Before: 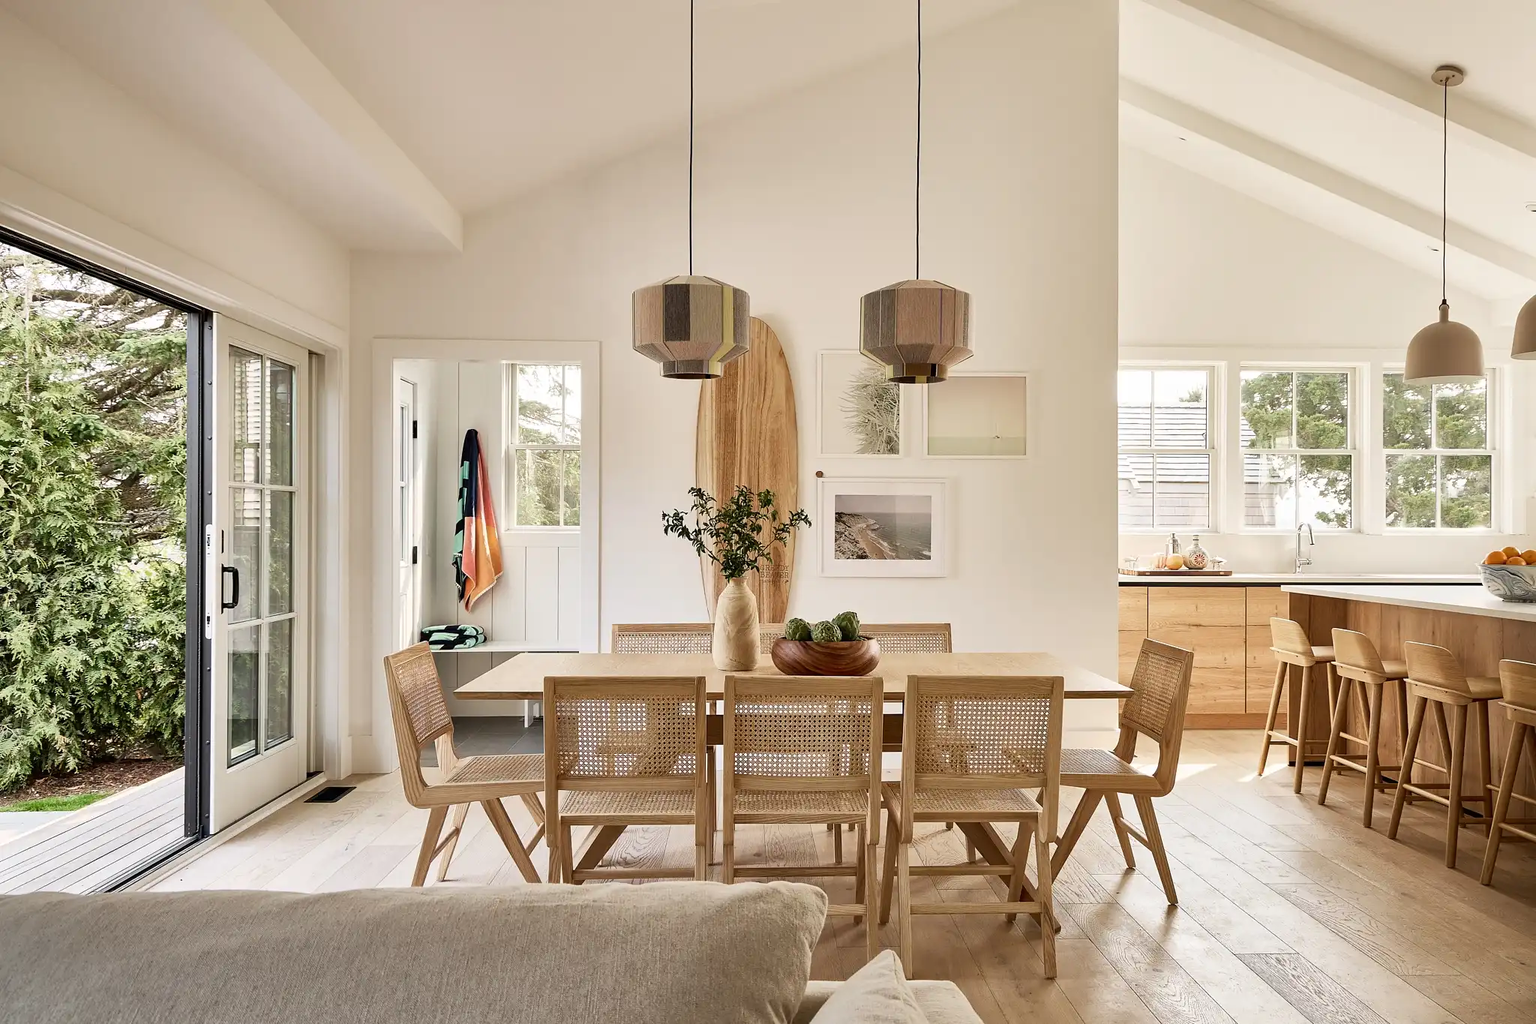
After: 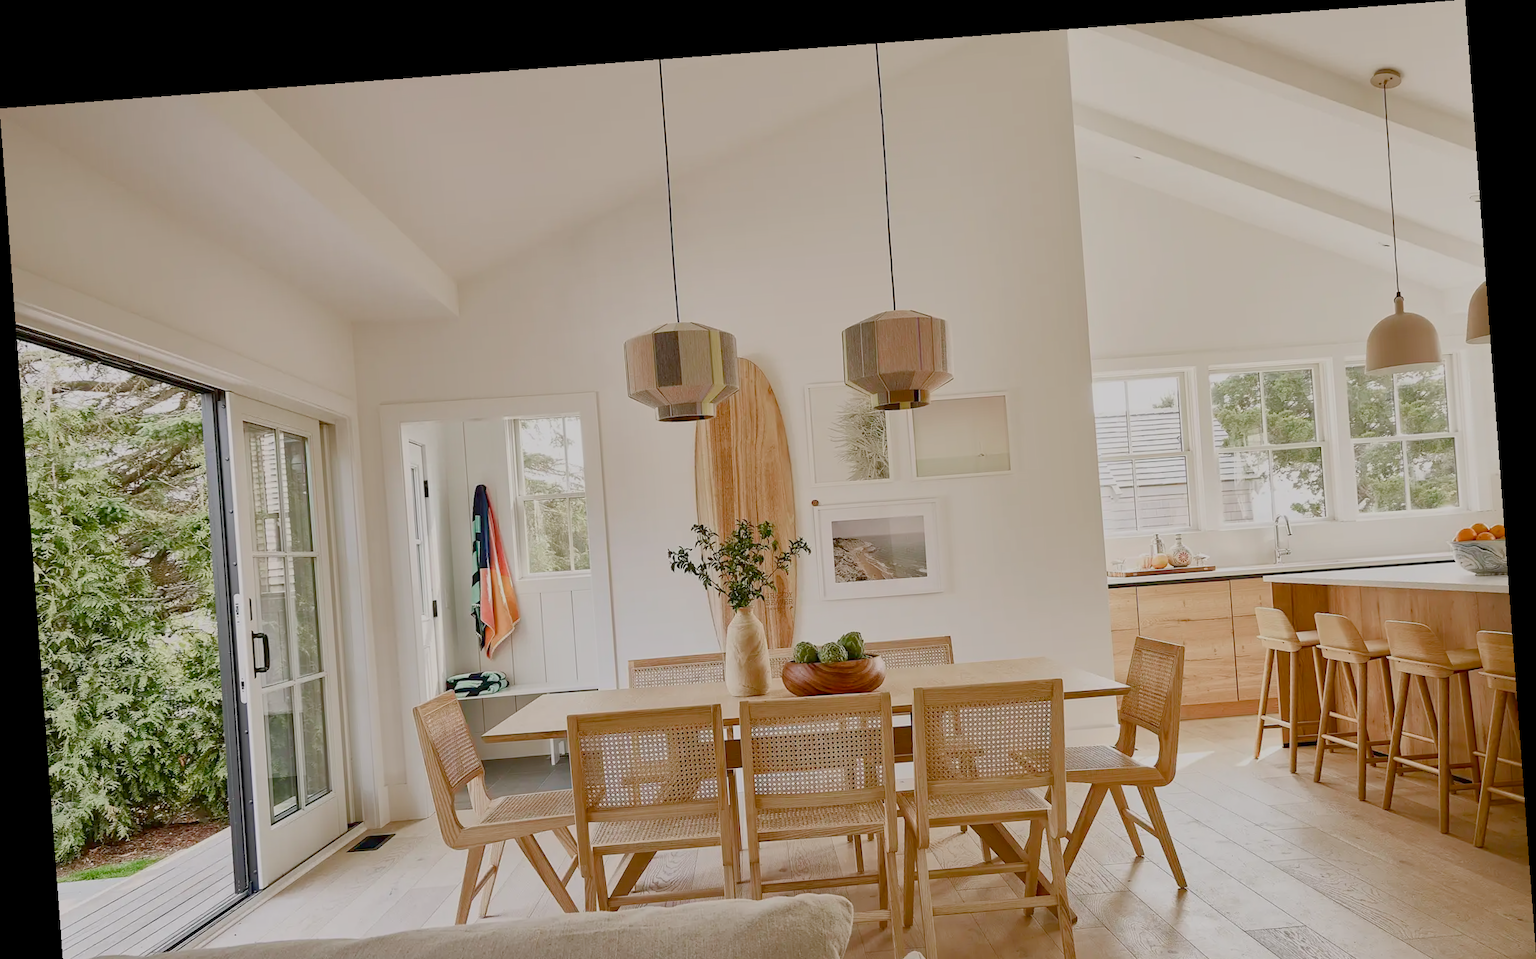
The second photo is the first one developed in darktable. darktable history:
rotate and perspective: rotation -4.25°, automatic cropping off
color zones: mix -62.47%
crop and rotate: top 0%, bottom 11.49%
color balance rgb: shadows lift › chroma 1%, shadows lift › hue 113°, highlights gain › chroma 0.2%, highlights gain › hue 333°, perceptual saturation grading › global saturation 20%, perceptual saturation grading › highlights -50%, perceptual saturation grading › shadows 25%, contrast -30%
